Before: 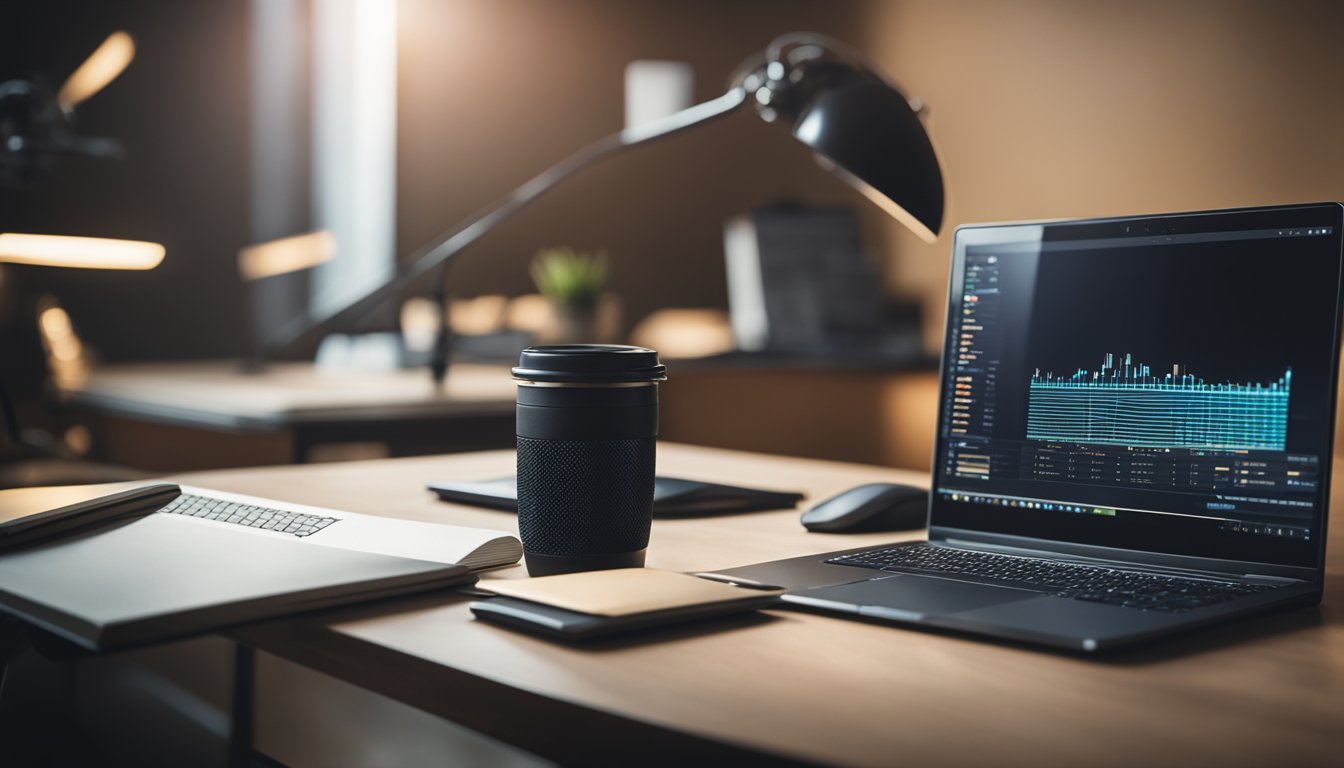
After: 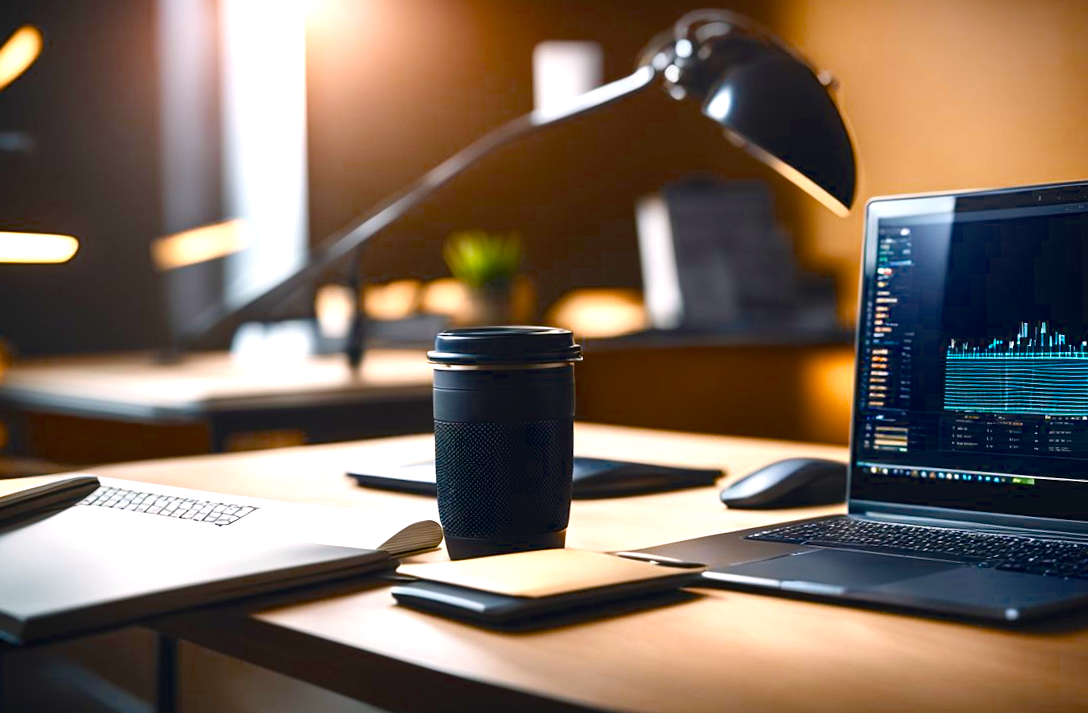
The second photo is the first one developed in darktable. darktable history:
crop and rotate: angle 1.42°, left 4.439%, top 0.571%, right 11.112%, bottom 2.519%
color balance rgb: highlights gain › chroma 1.482%, highlights gain › hue 312.62°, linear chroma grading › global chroma 39.678%, perceptual saturation grading › global saturation 20%, perceptual saturation grading › highlights -25.275%, perceptual saturation grading › shadows 50.108%, perceptual brilliance grading › global brilliance 17.996%, global vibrance 9.44%, contrast 15.085%, saturation formula JzAzBz (2021)
